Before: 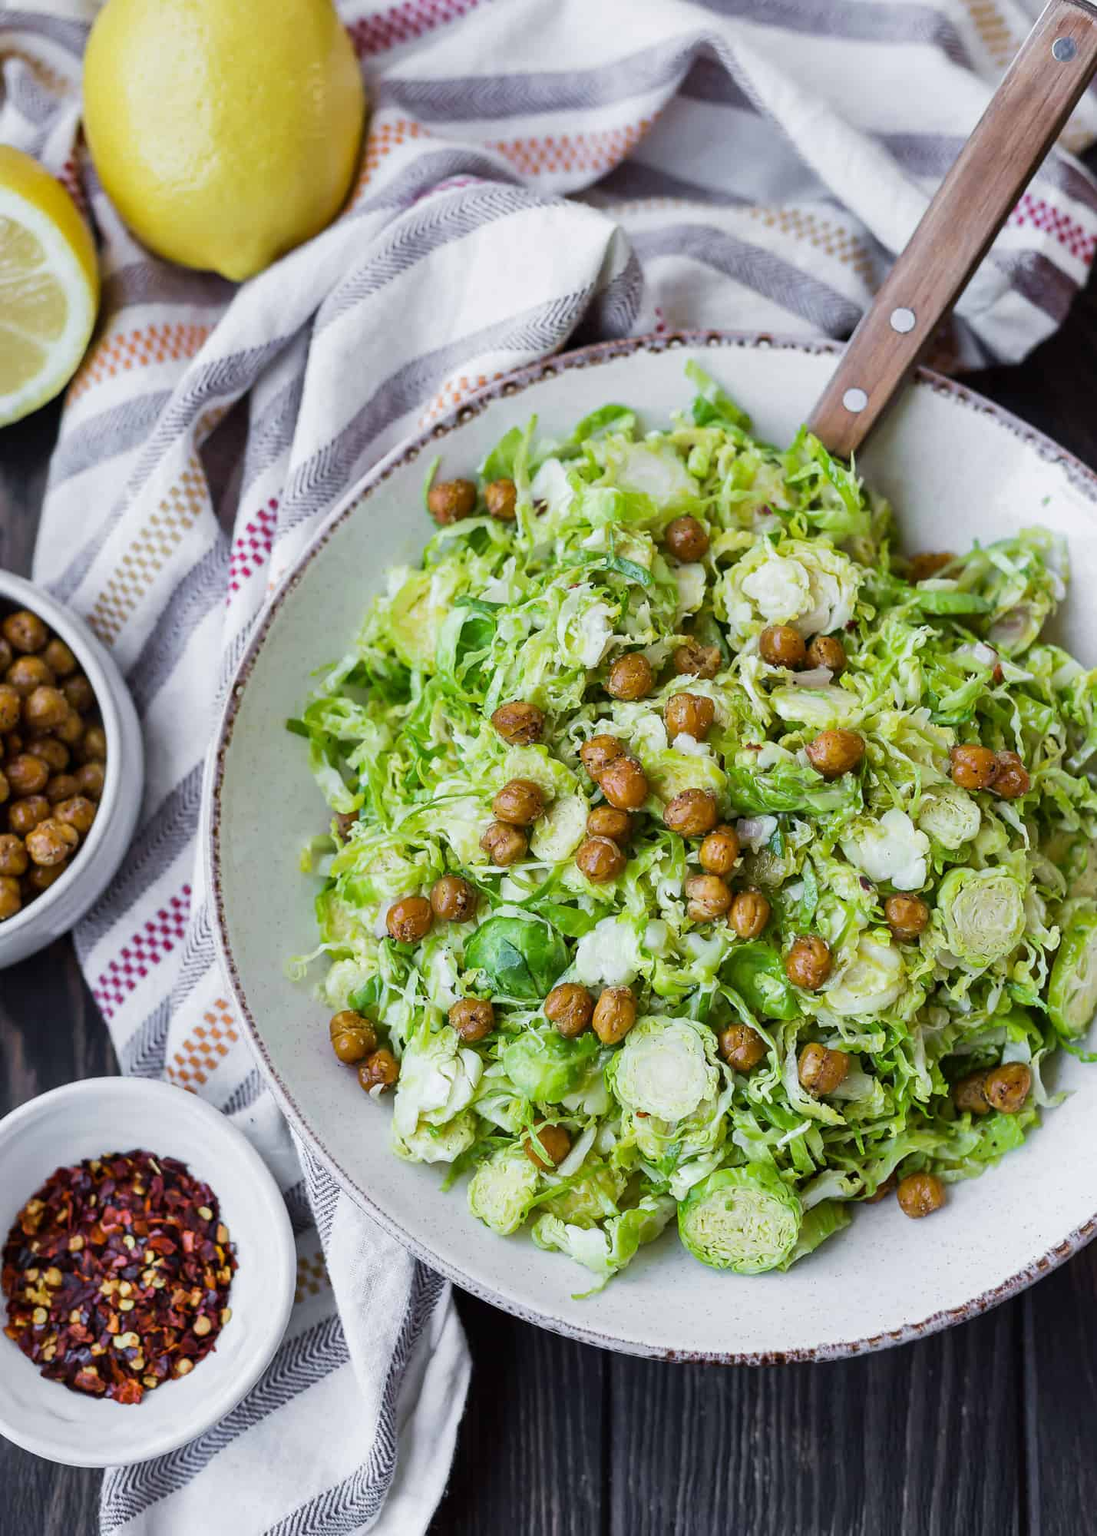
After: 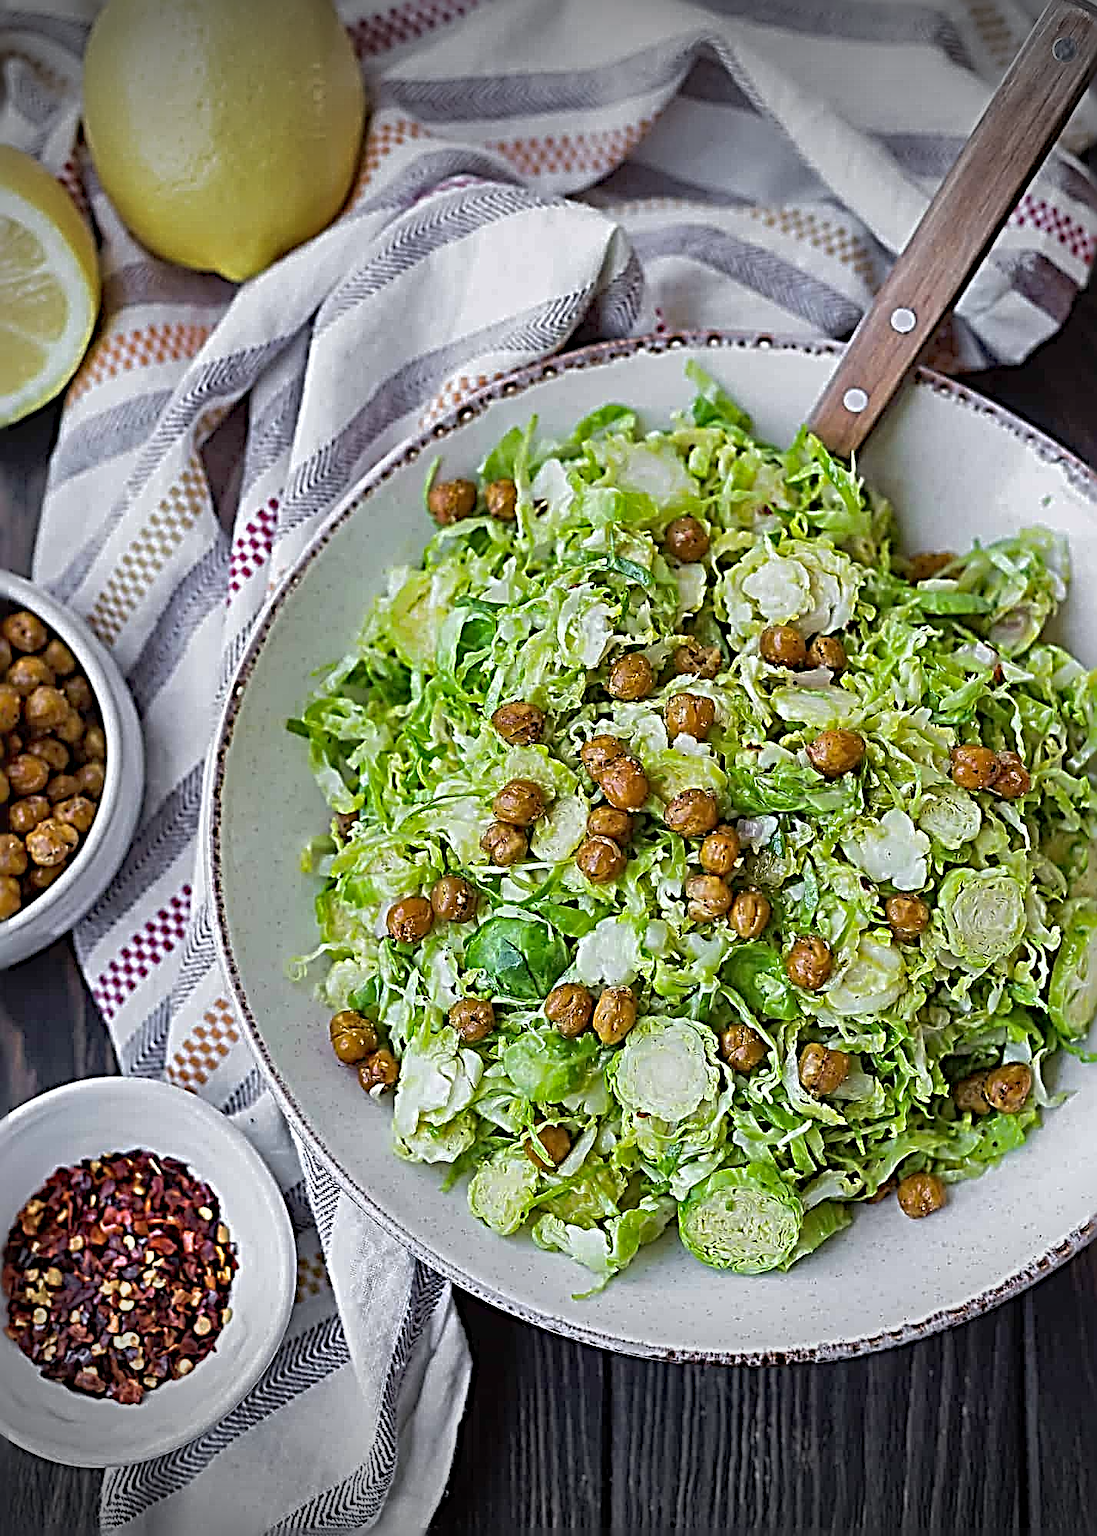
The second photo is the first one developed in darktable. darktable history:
shadows and highlights: on, module defaults
vignetting: fall-off start 100.07%, brightness -0.696, width/height ratio 1.305
sharpen: radius 4.048, amount 1.983
